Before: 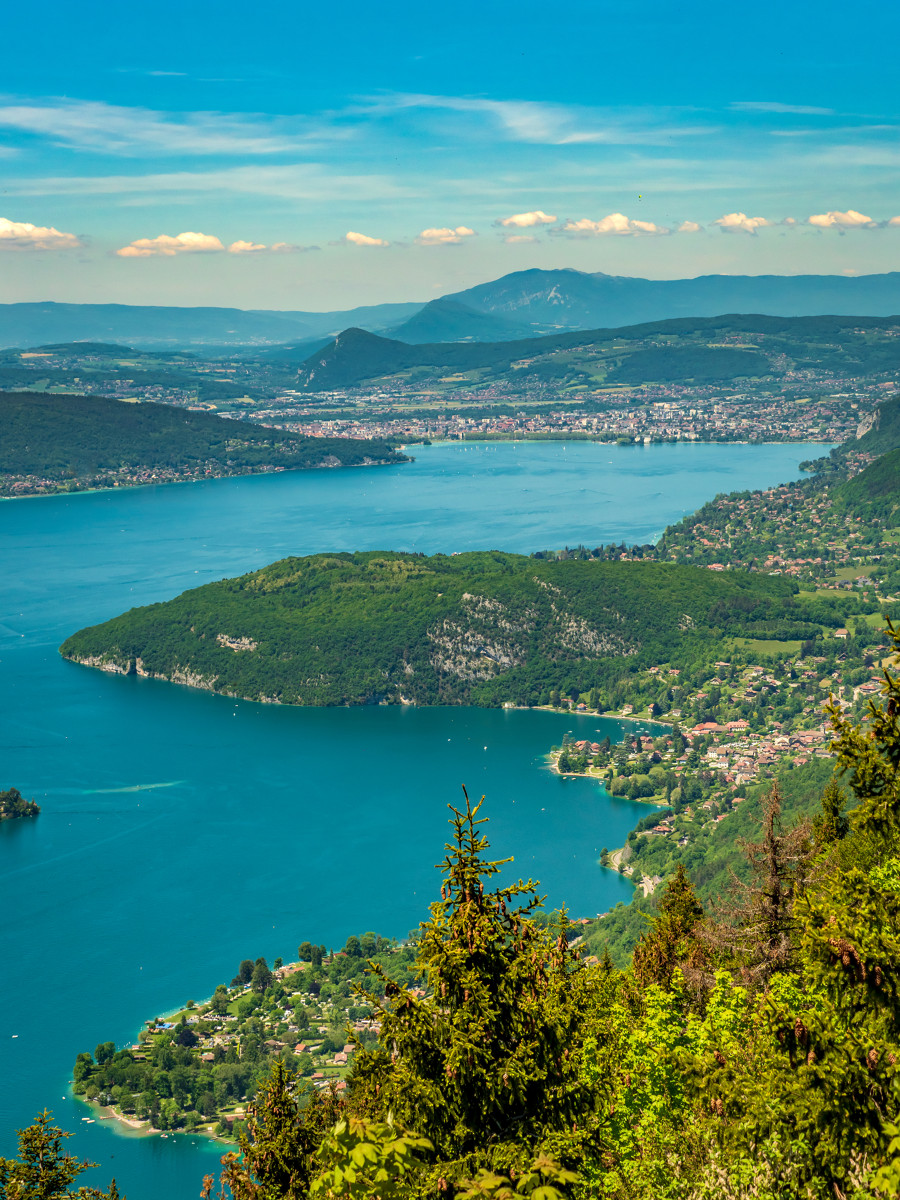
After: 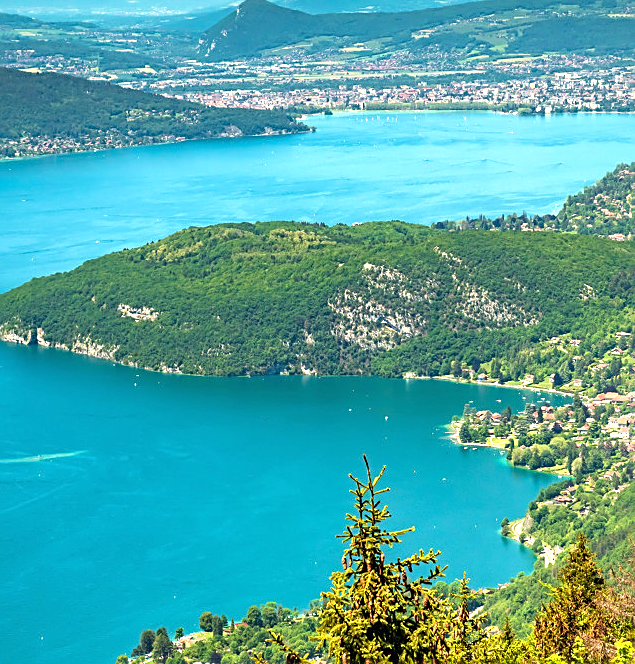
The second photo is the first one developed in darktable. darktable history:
crop: left 11.003%, top 27.508%, right 18.244%, bottom 17.155%
sharpen: on, module defaults
exposure: black level correction 0, exposure 1 EV, compensate highlight preservation false
